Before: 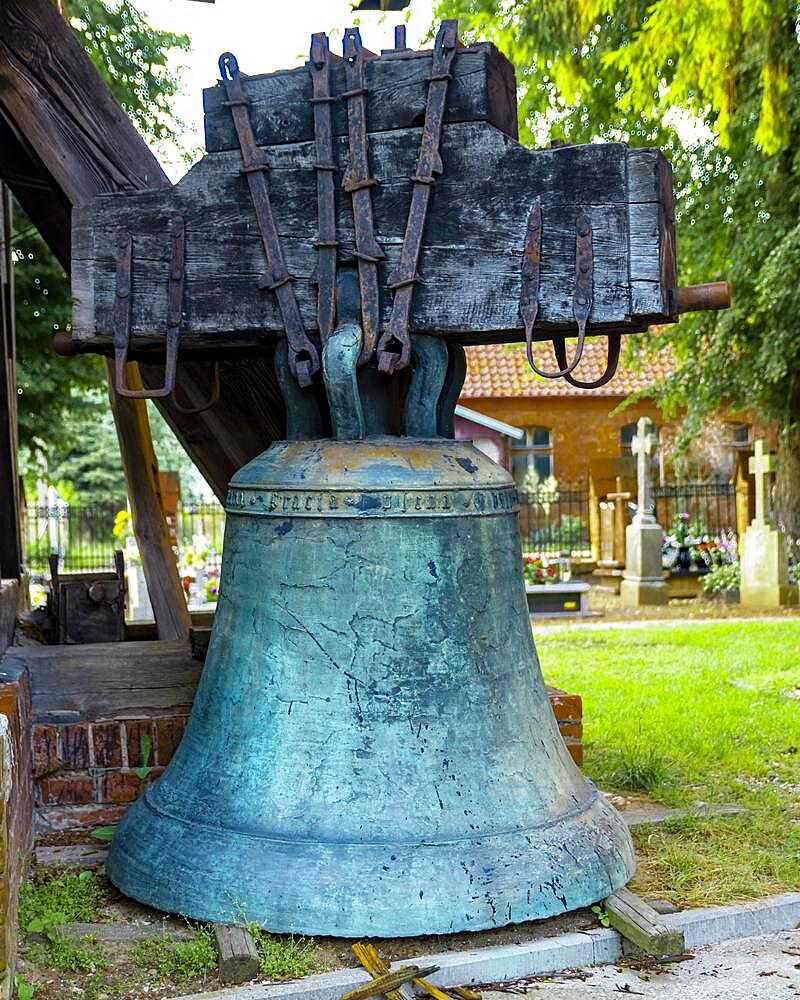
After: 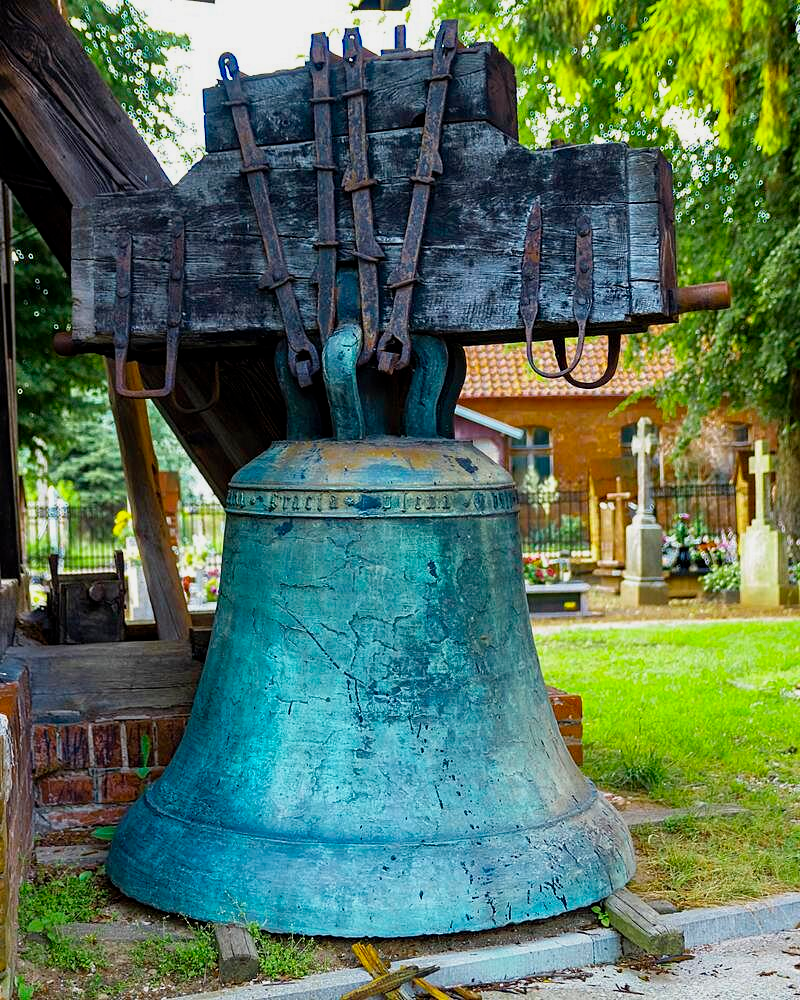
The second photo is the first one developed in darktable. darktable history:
exposure: exposure -0.205 EV, compensate highlight preservation false
